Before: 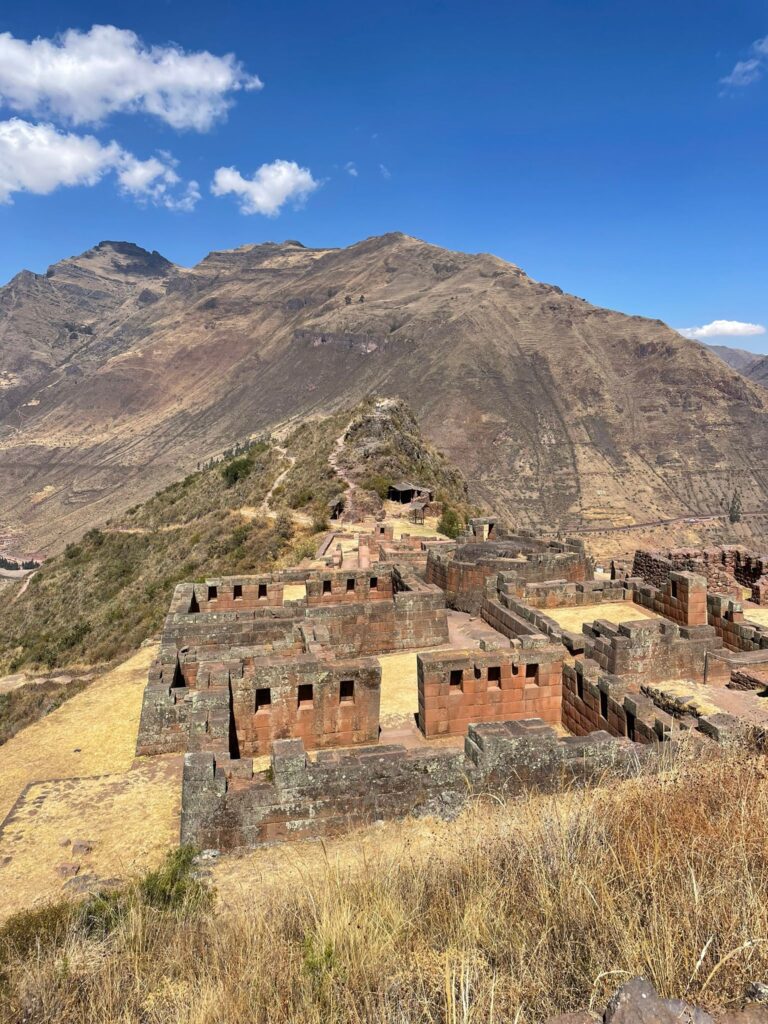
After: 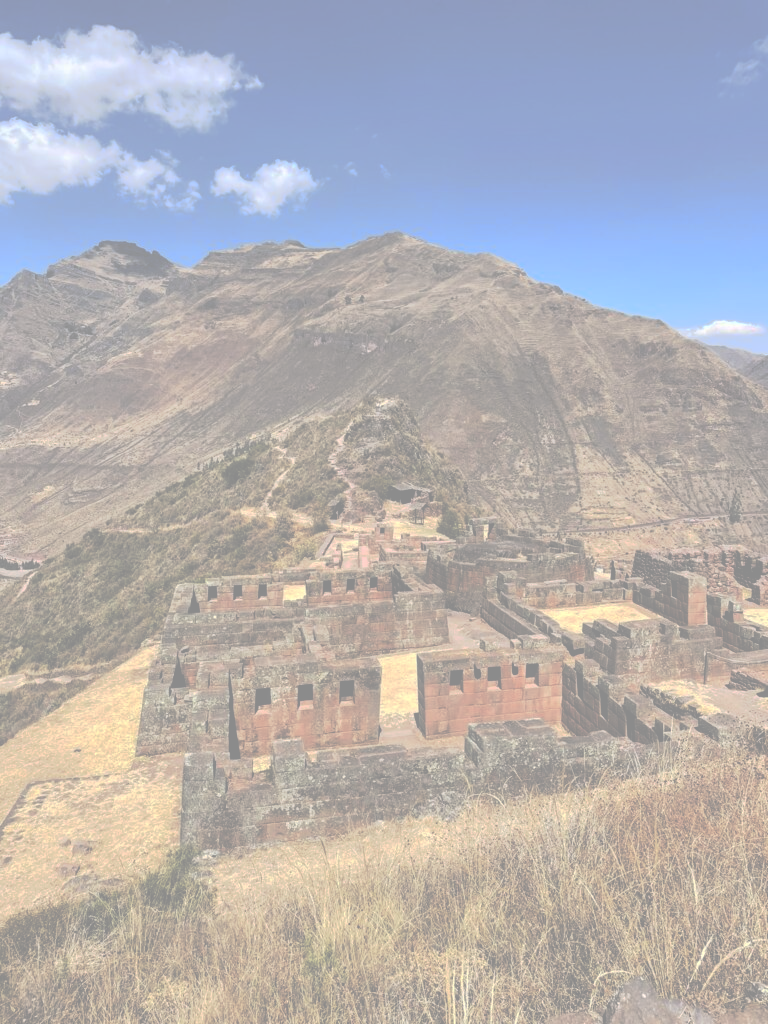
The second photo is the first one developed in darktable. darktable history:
base curve: curves: ch0 [(0, 0) (0.028, 0.03) (0.121, 0.232) (0.46, 0.748) (0.859, 0.968) (1, 1)], exposure shift 0.01, preserve colors average RGB
tone curve: curves: ch0 [(0, 0) (0.003, 0.6) (0.011, 0.6) (0.025, 0.601) (0.044, 0.601) (0.069, 0.601) (0.1, 0.601) (0.136, 0.602) (0.177, 0.605) (0.224, 0.609) (0.277, 0.615) (0.335, 0.625) (0.399, 0.633) (0.468, 0.654) (0.543, 0.676) (0.623, 0.71) (0.709, 0.753) (0.801, 0.802) (0.898, 0.85) (1, 1)], preserve colors none
exposure: black level correction -0.015, exposure -0.509 EV, compensate highlight preservation false
local contrast: on, module defaults
